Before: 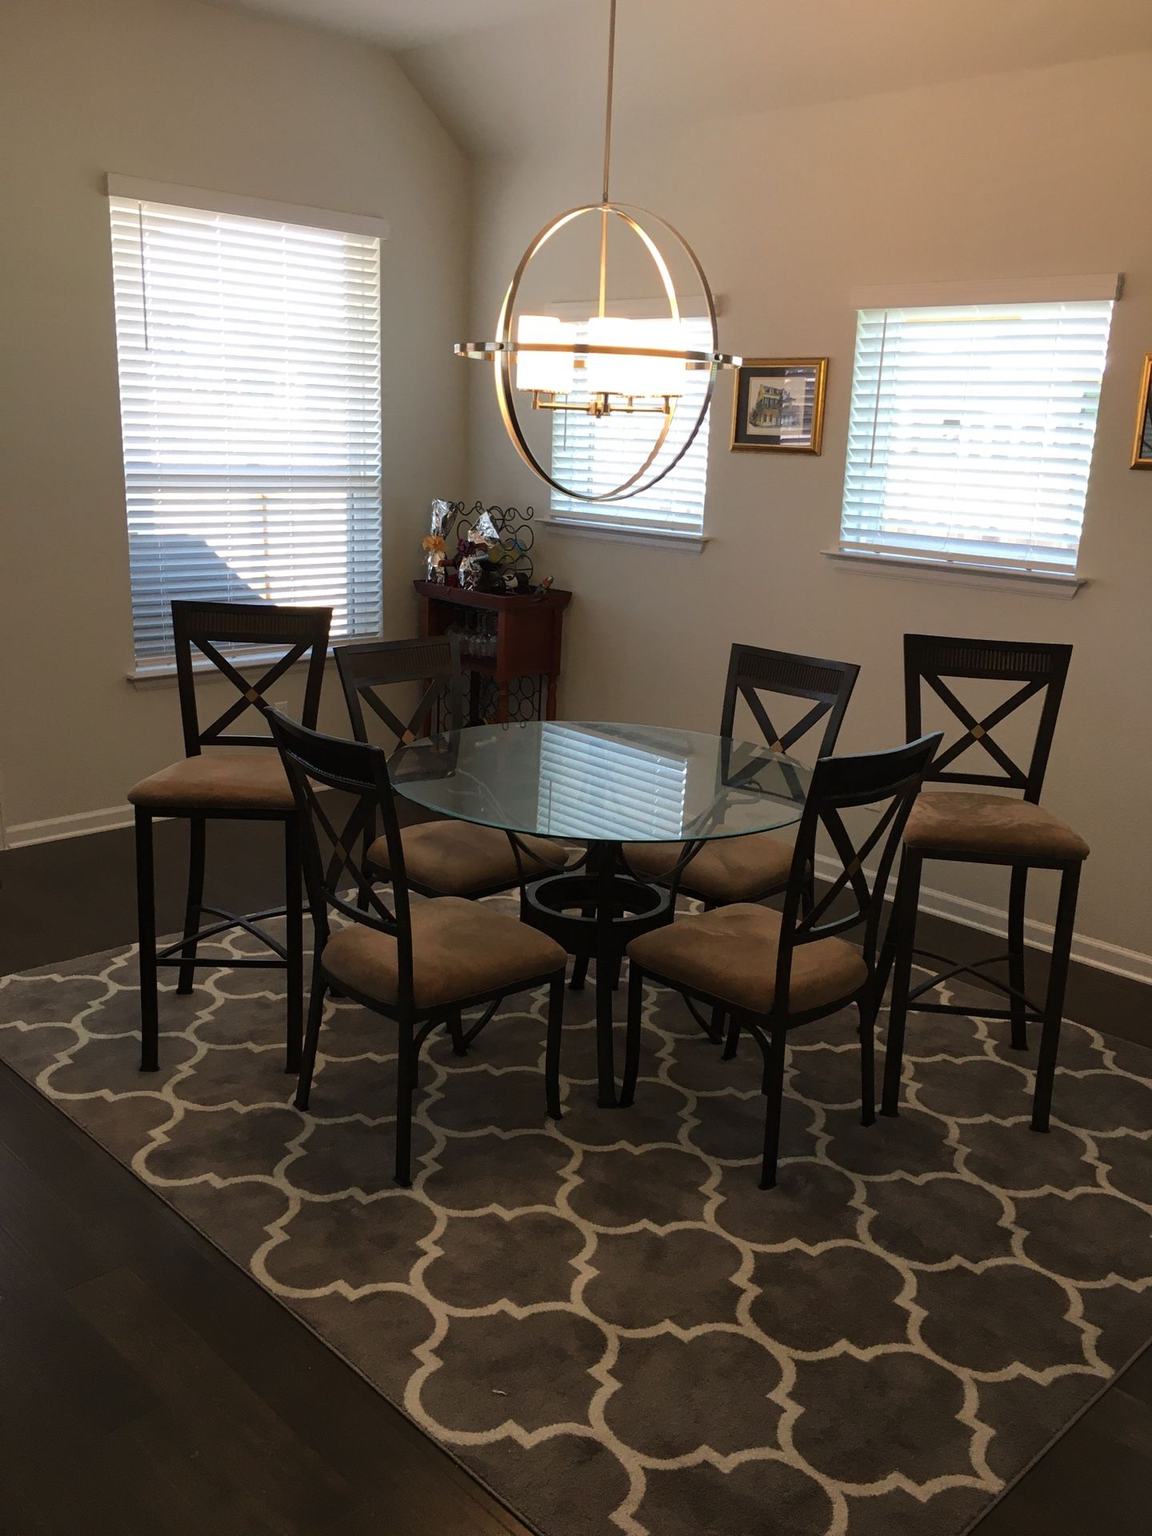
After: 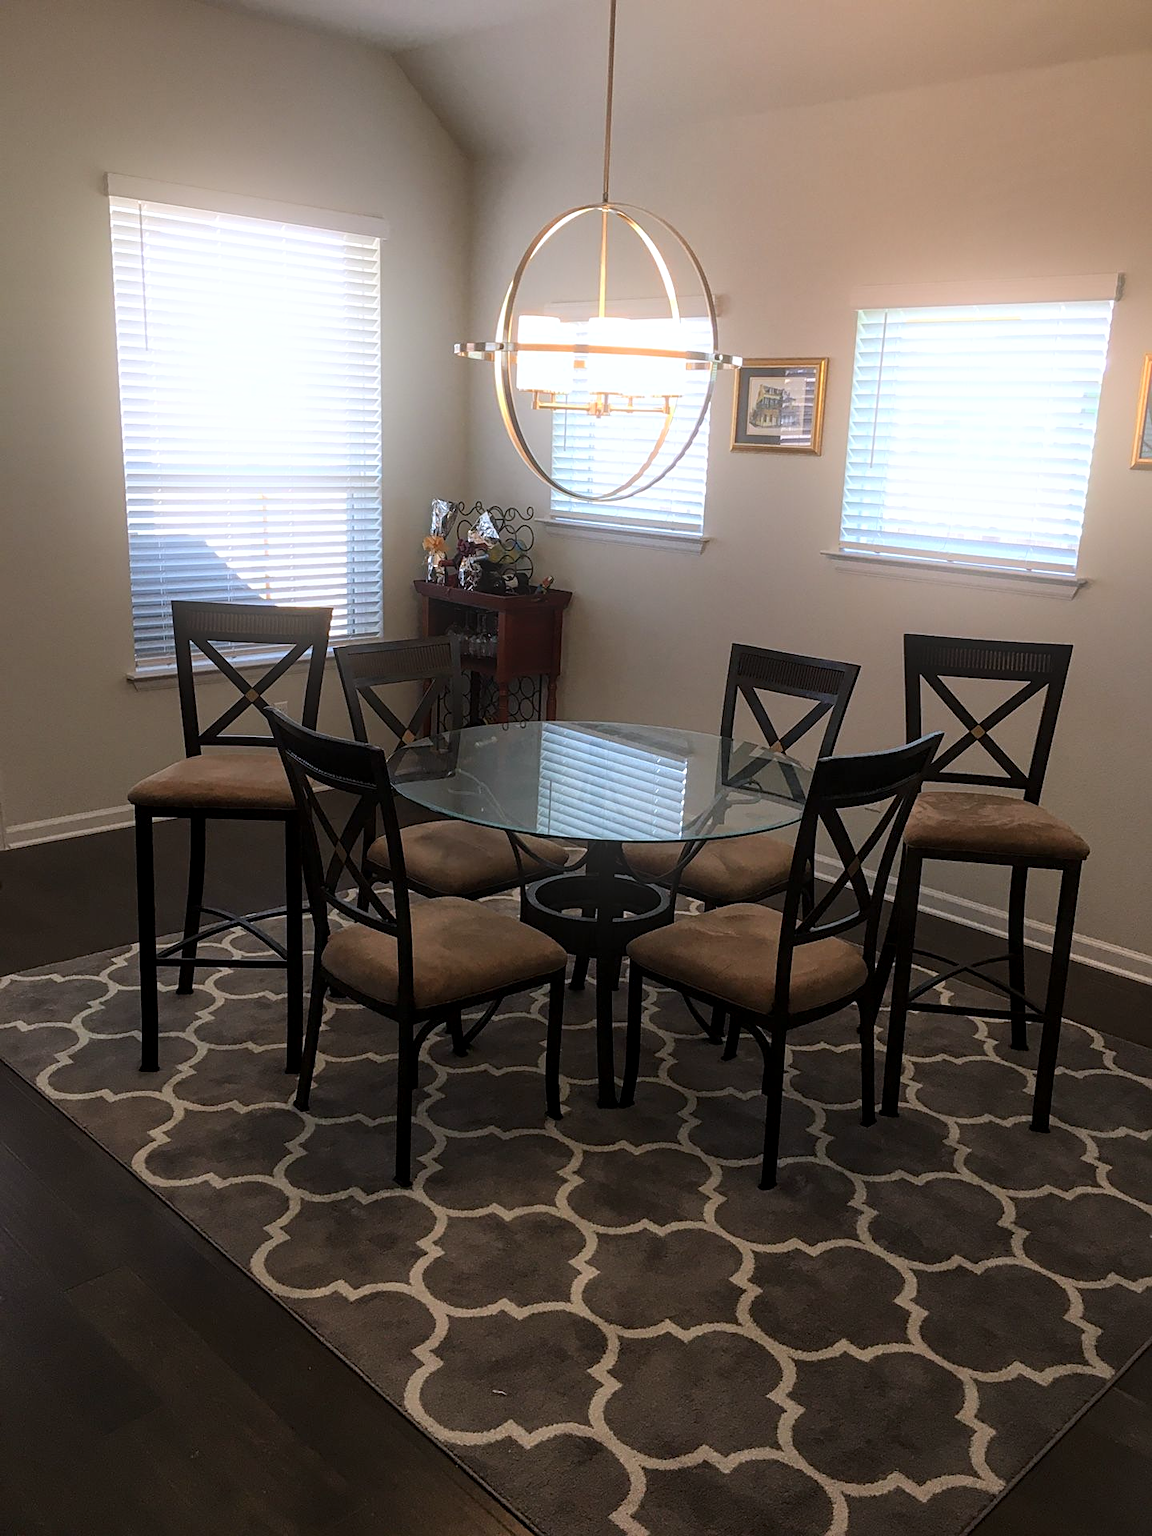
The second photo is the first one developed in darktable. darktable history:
bloom: on, module defaults
sharpen: on, module defaults
local contrast: on, module defaults
color calibration: illuminant as shot in camera, x 0.358, y 0.373, temperature 4628.91 K
white balance: emerald 1
